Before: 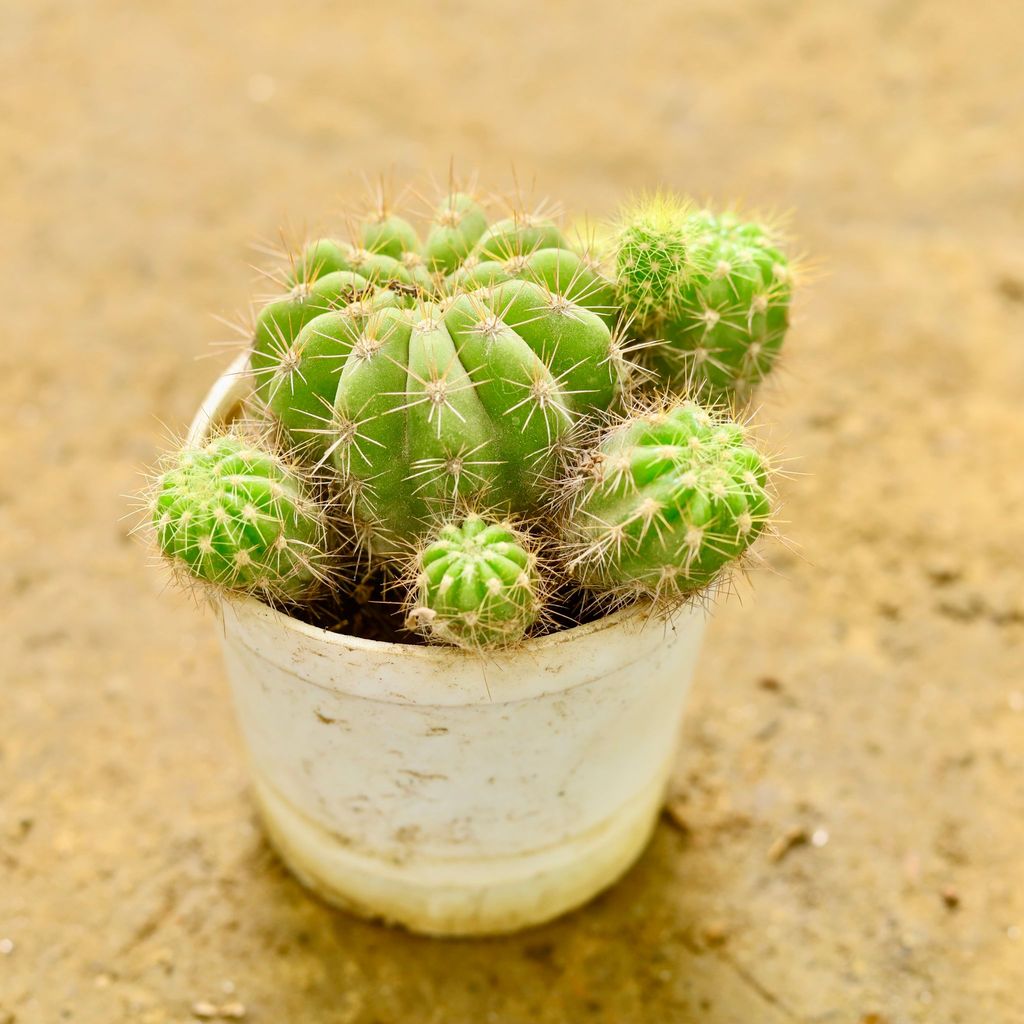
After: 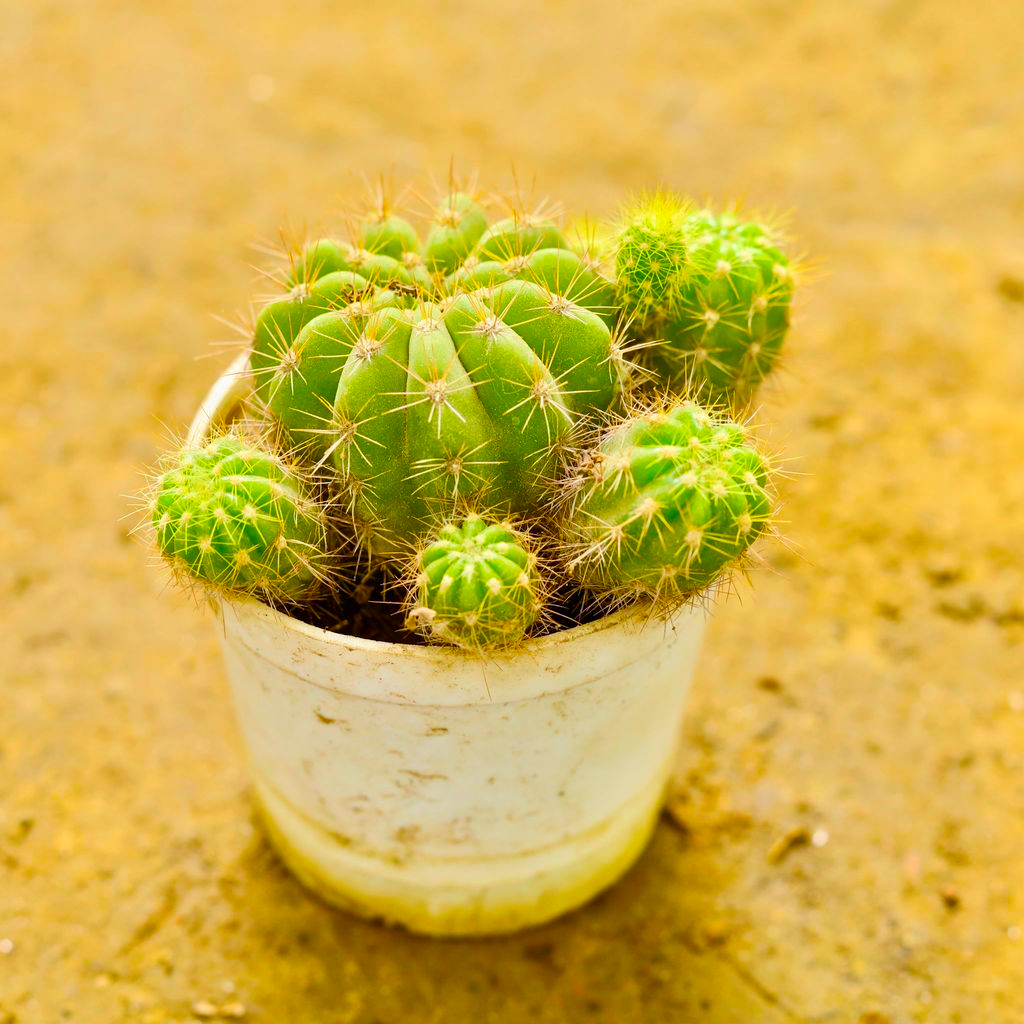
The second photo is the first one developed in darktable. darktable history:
color balance rgb: power › luminance 1.041%, power › chroma 0.414%, power › hue 31.04°, perceptual saturation grading › global saturation 40.805%, global vibrance 14.368%
